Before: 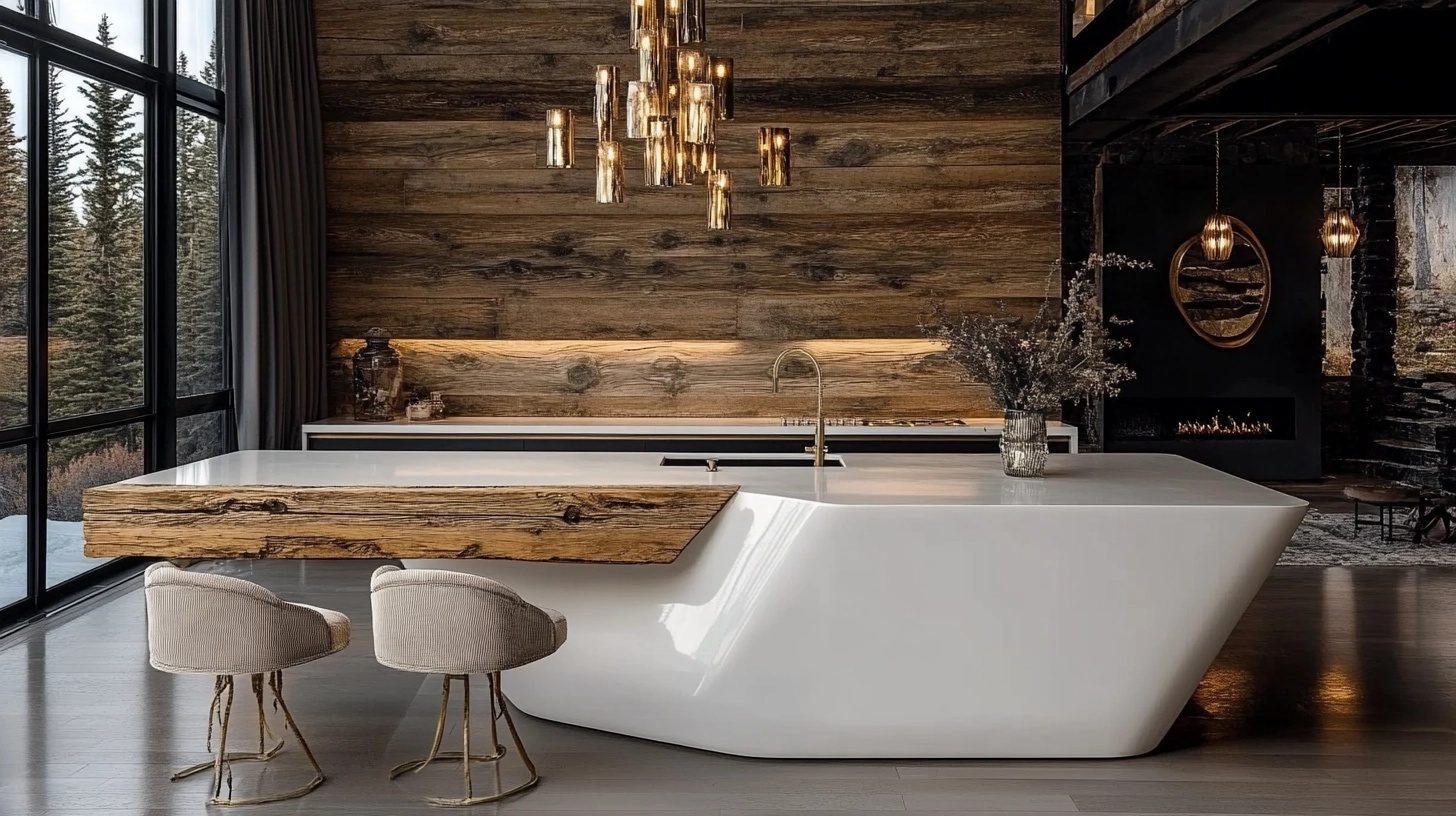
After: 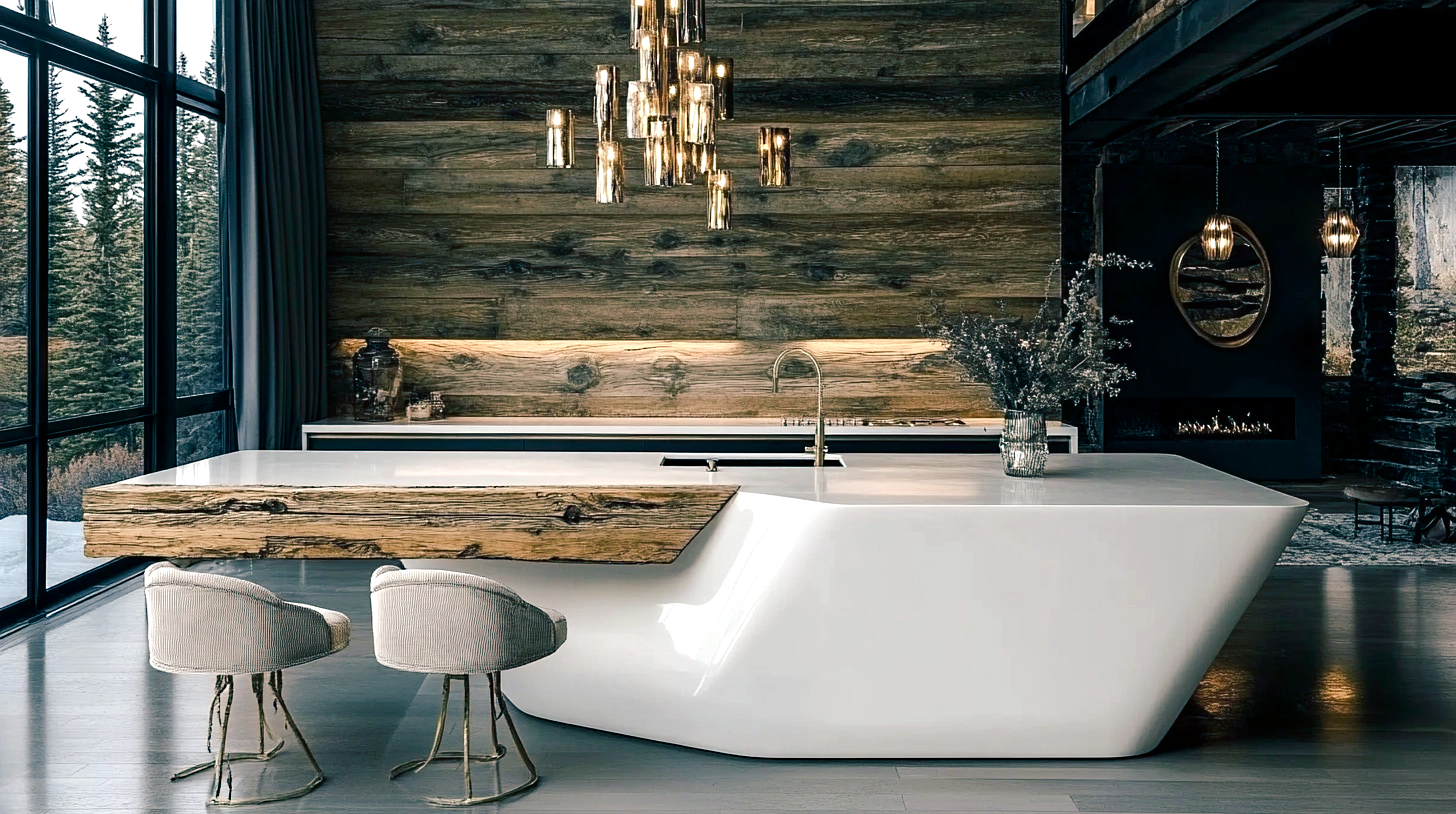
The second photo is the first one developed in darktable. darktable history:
sharpen: radius 5.354, amount 0.312, threshold 26.714
crop: bottom 0.067%
tone equalizer: -8 EV -0.444 EV, -7 EV -0.364 EV, -6 EV -0.302 EV, -5 EV -0.2 EV, -3 EV 0.25 EV, -2 EV 0.33 EV, -1 EV 0.389 EV, +0 EV 0.443 EV, edges refinement/feathering 500, mask exposure compensation -1.57 EV, preserve details no
exposure: exposure 0.202 EV, compensate highlight preservation false
color balance rgb: shadows lift › luminance -28.359%, shadows lift › chroma 10.286%, shadows lift › hue 231.76°, linear chroma grading › global chroma 0.804%, perceptual saturation grading › global saturation 0.101%, perceptual saturation grading › highlights -32.446%, perceptual saturation grading › mid-tones 5.182%, perceptual saturation grading › shadows 18.097%, perceptual brilliance grading › mid-tones 9.336%, perceptual brilliance grading › shadows 14.933%
